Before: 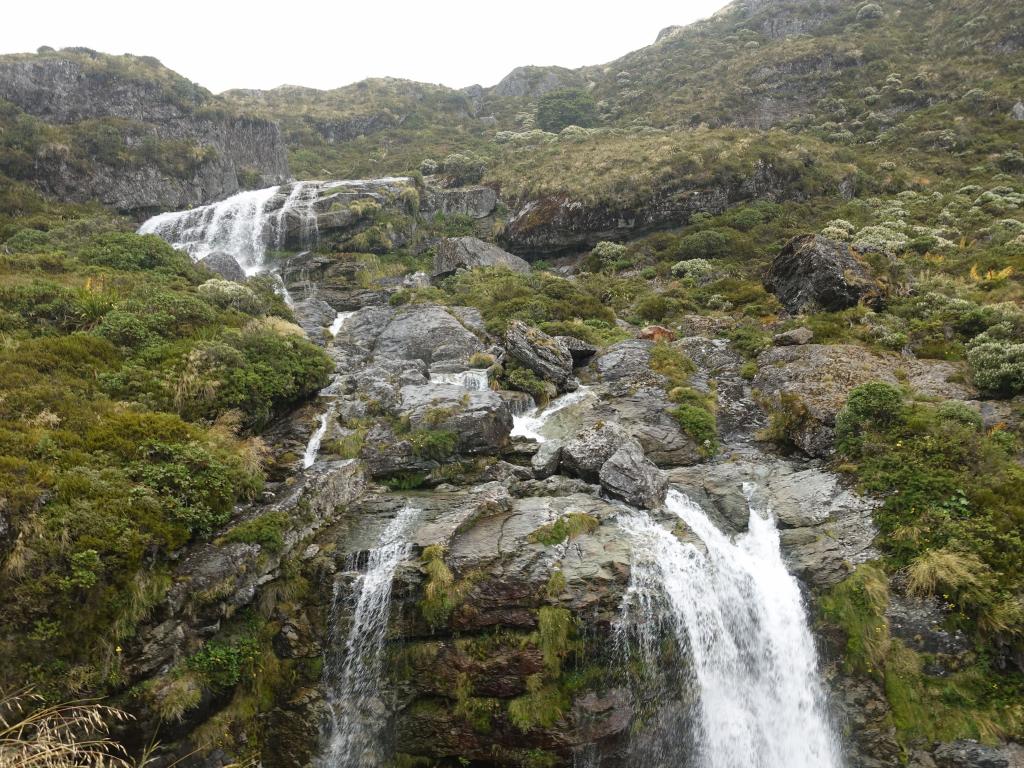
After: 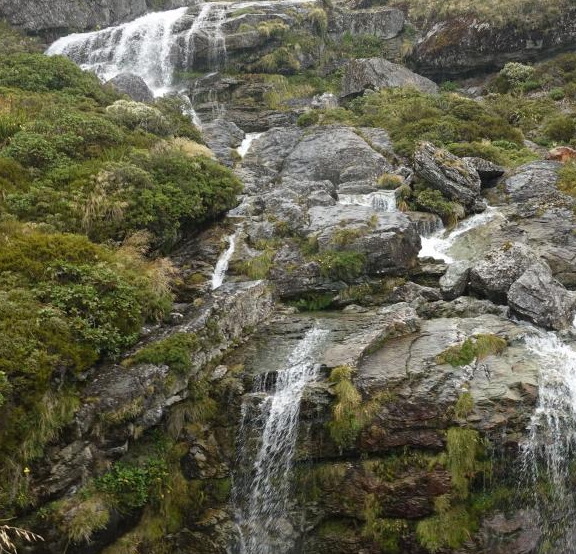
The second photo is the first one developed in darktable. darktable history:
crop: left 9.057%, top 23.362%, right 34.686%, bottom 4.486%
